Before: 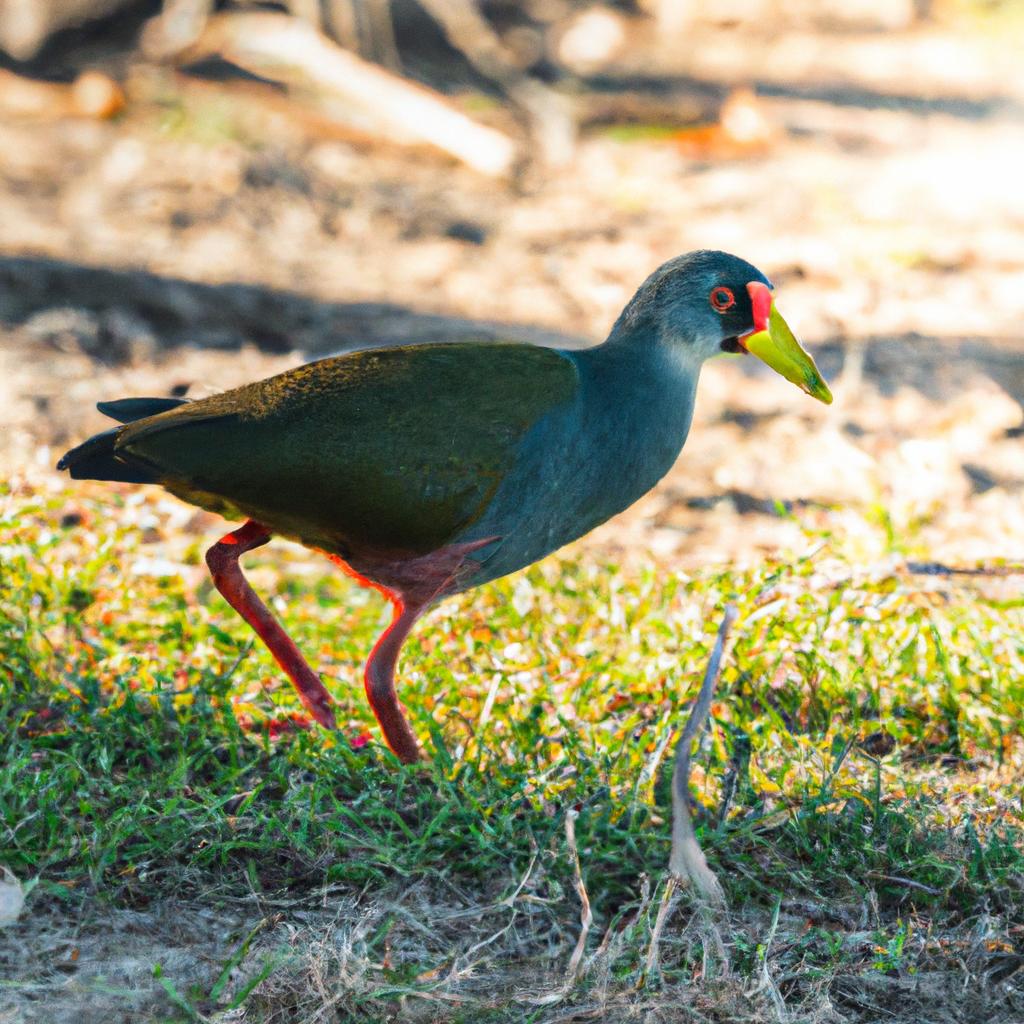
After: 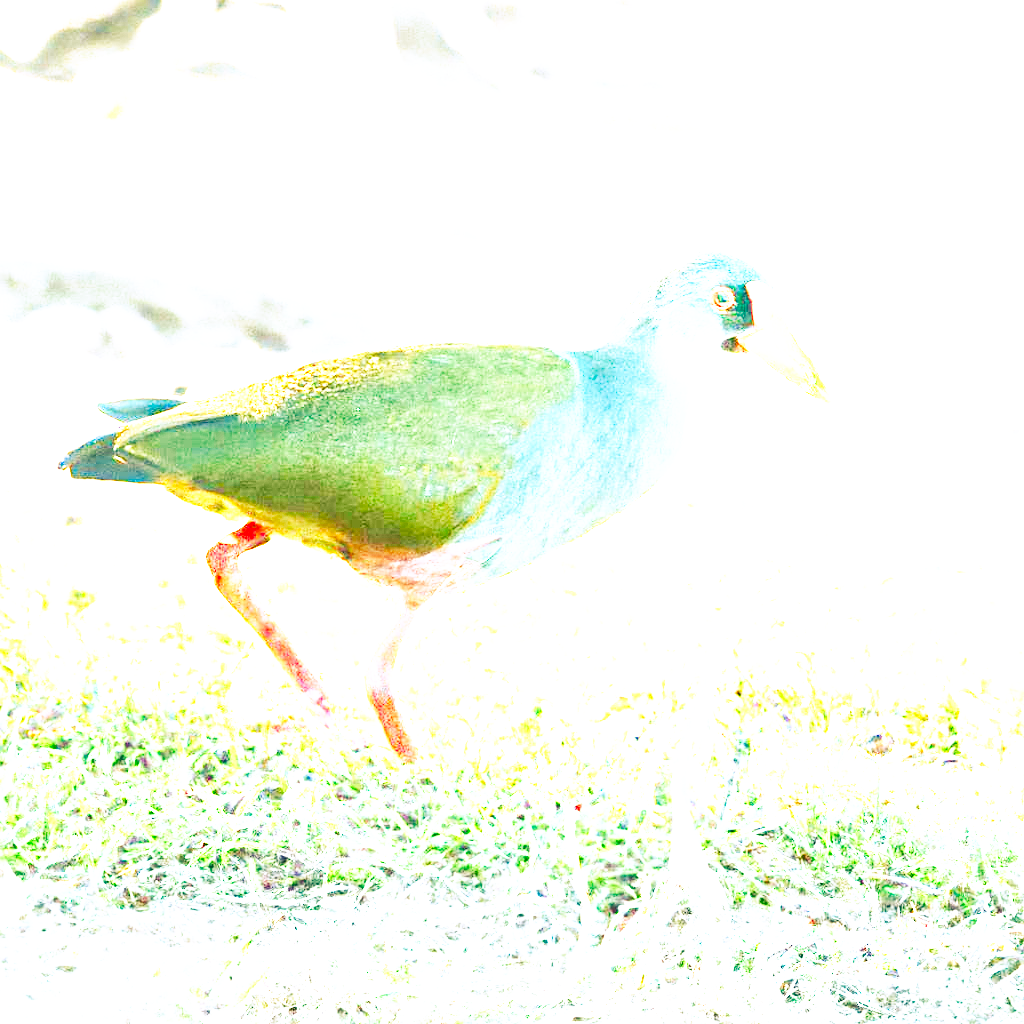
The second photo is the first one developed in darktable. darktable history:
sharpen: amount 0.2
color calibration: x 0.329, y 0.345, temperature 5633 K
base curve: curves: ch0 [(0, 0) (0.007, 0.004) (0.027, 0.03) (0.046, 0.07) (0.207, 0.54) (0.442, 0.872) (0.673, 0.972) (1, 1)], preserve colors none
exposure: black level correction 0, exposure 4 EV, compensate exposure bias true, compensate highlight preservation false
color balance rgb: perceptual saturation grading › global saturation 20%, perceptual saturation grading › highlights -25%, perceptual saturation grading › shadows 50%
rgb curve: curves: ch0 [(0.123, 0.061) (0.995, 0.887)]; ch1 [(0.06, 0.116) (1, 0.906)]; ch2 [(0, 0) (0.824, 0.69) (1, 1)], mode RGB, independent channels, compensate middle gray true
